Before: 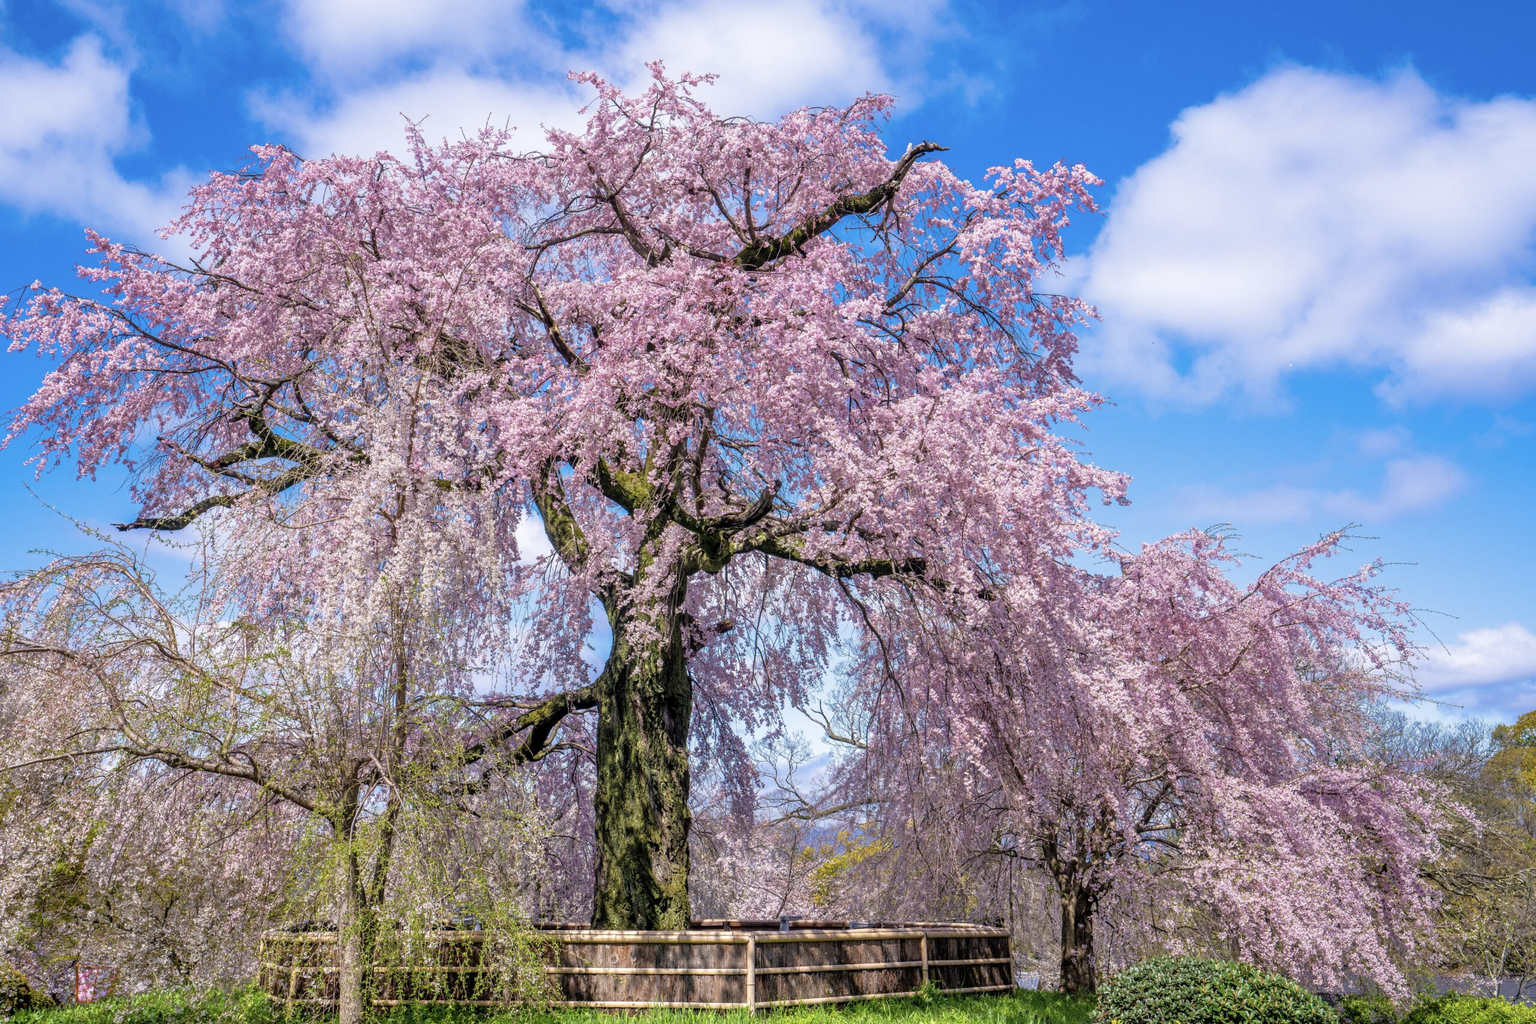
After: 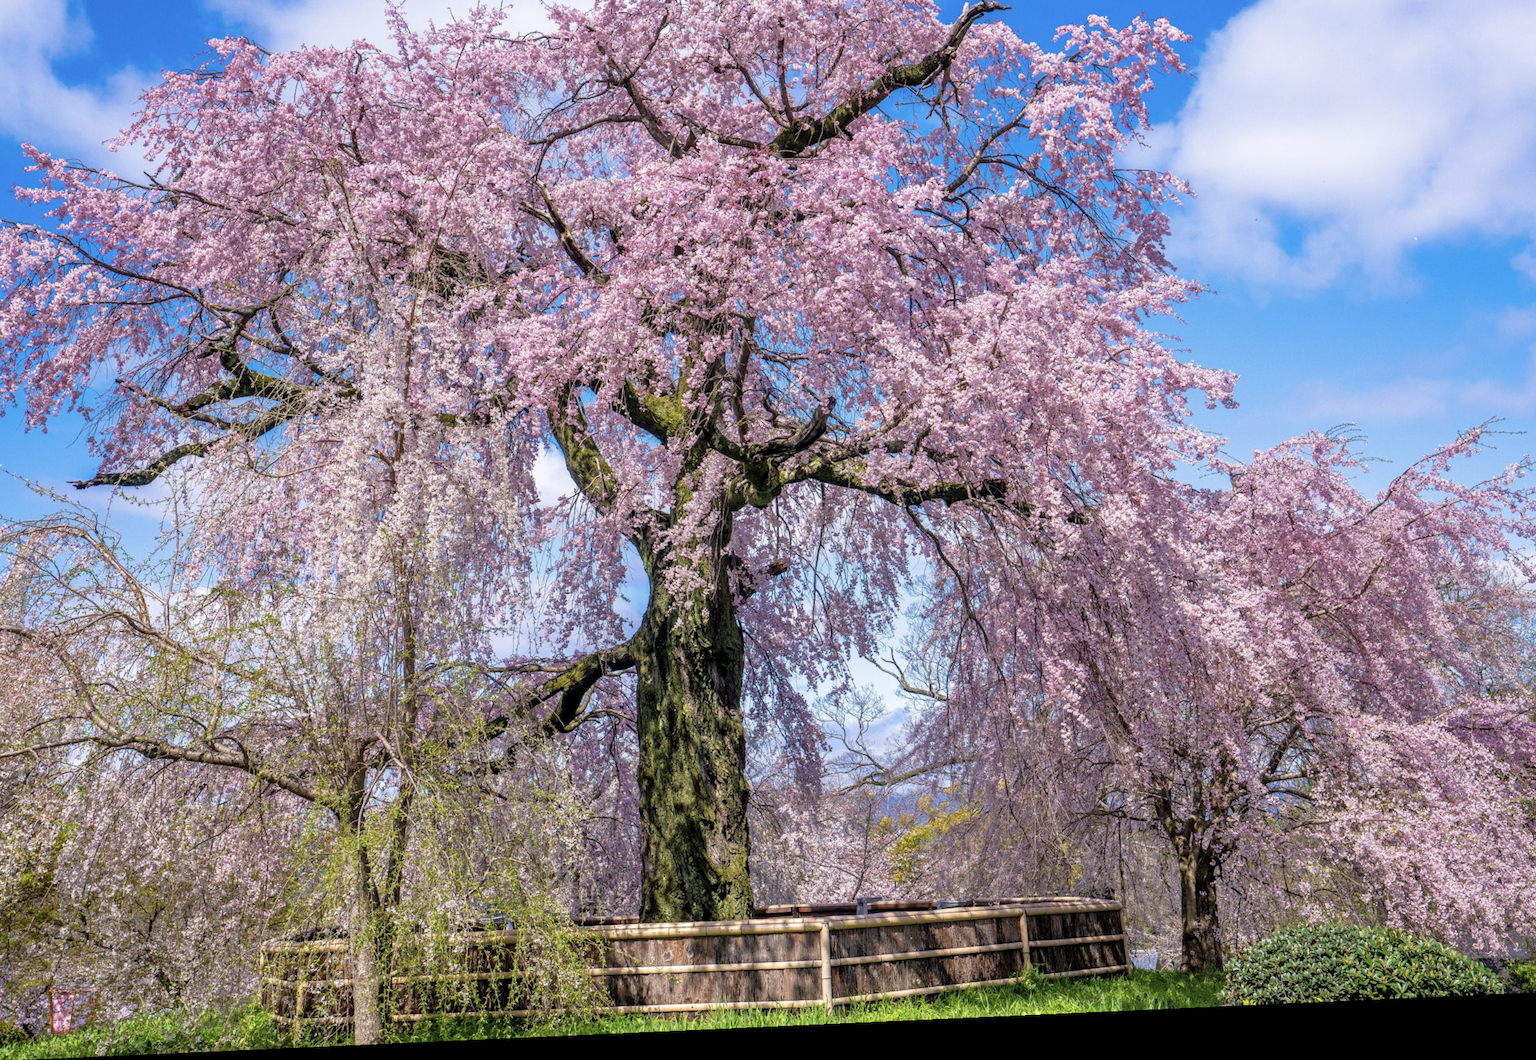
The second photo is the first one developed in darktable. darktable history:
rotate and perspective: rotation -2.56°, automatic cropping off
crop and rotate: left 4.842%, top 15.51%, right 10.668%
